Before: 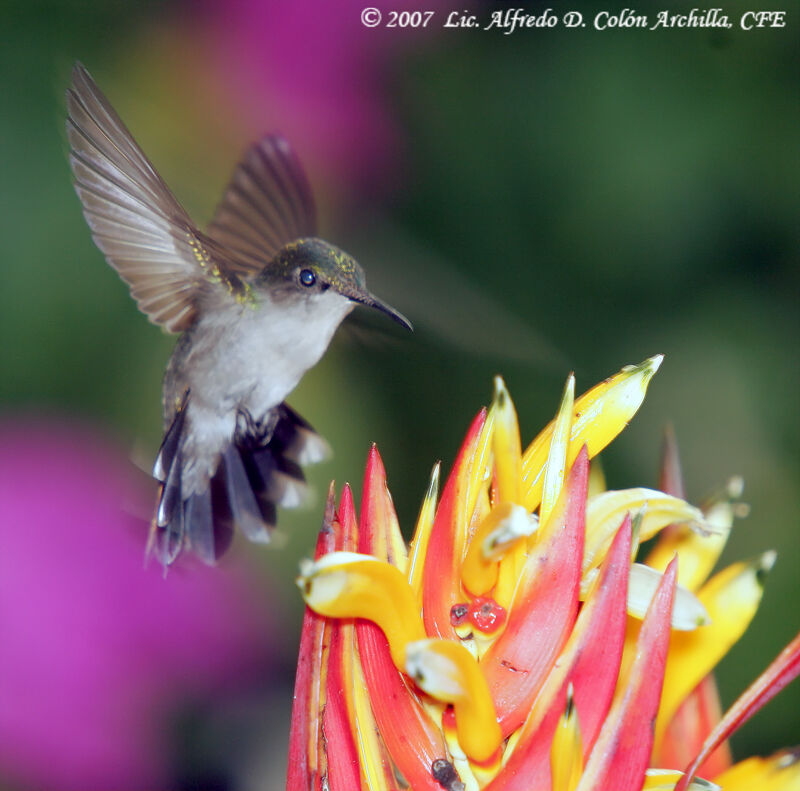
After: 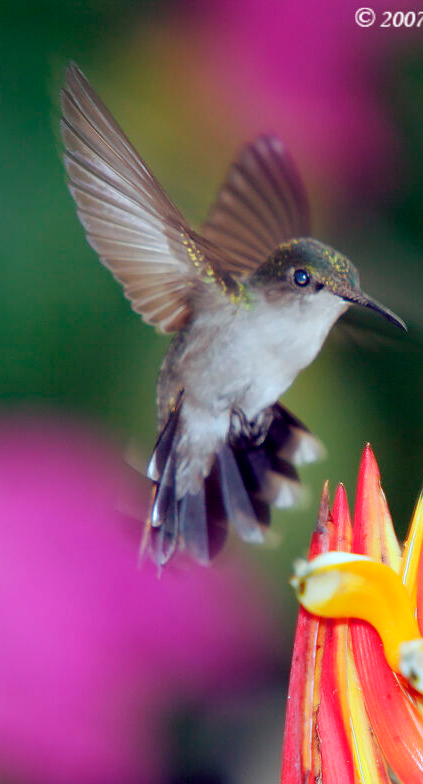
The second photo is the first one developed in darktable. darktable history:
crop: left 0.841%, right 45.198%, bottom 0.089%
